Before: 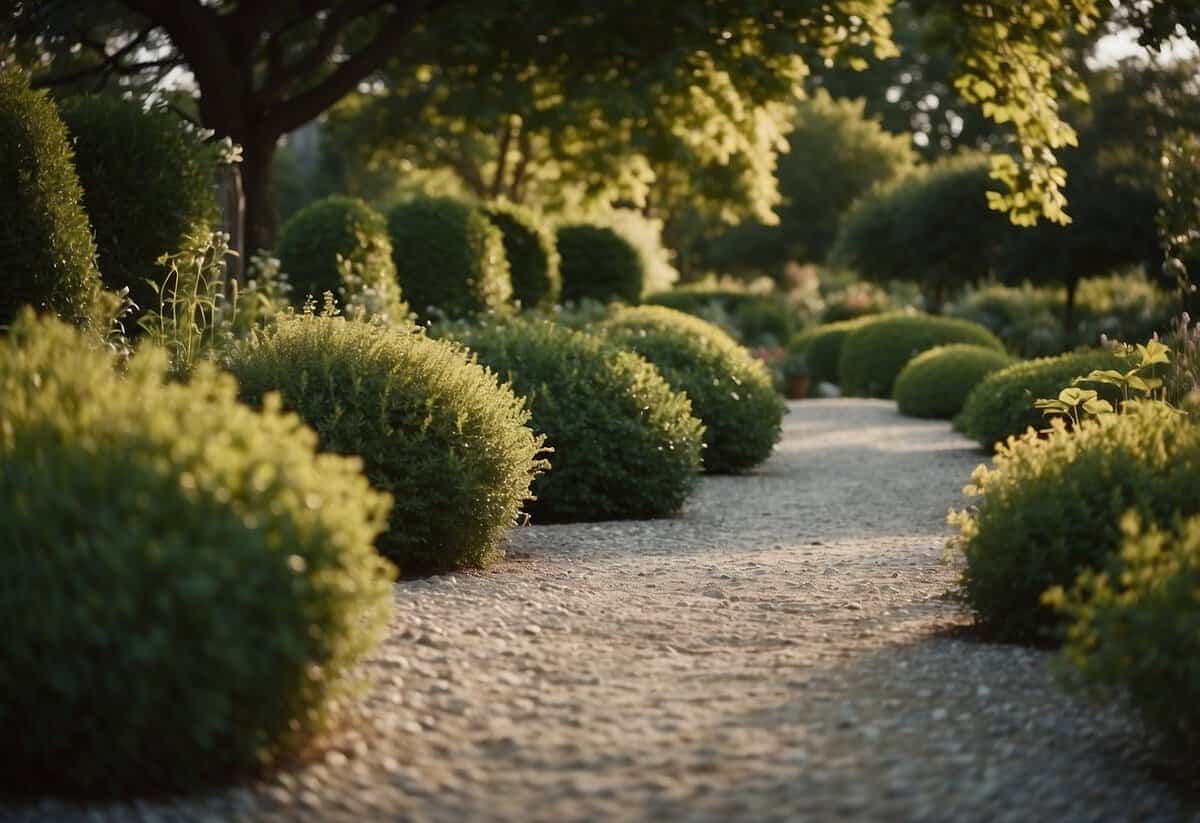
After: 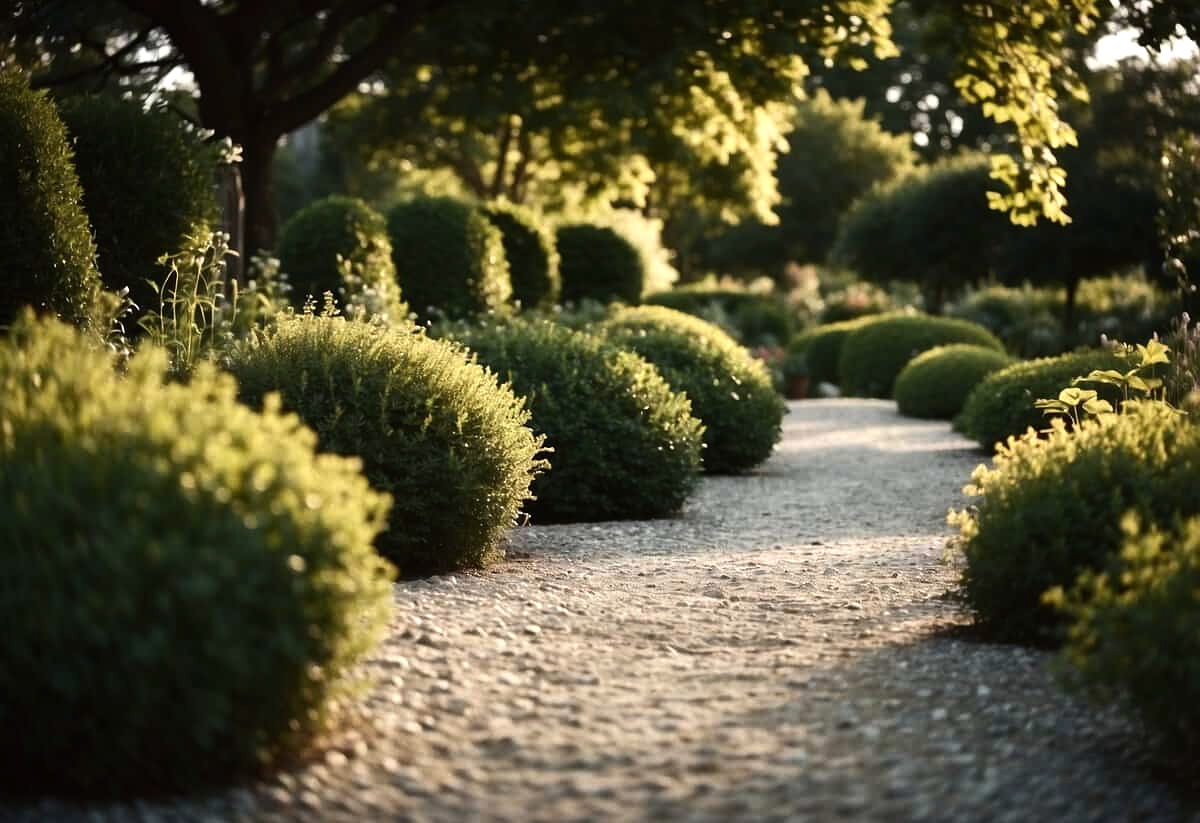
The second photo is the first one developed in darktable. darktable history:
tone equalizer: -8 EV -0.717 EV, -7 EV -0.733 EV, -6 EV -0.598 EV, -5 EV -0.419 EV, -3 EV 0.371 EV, -2 EV 0.6 EV, -1 EV 0.691 EV, +0 EV 0.736 EV, edges refinement/feathering 500, mask exposure compensation -1.57 EV, preserve details no
